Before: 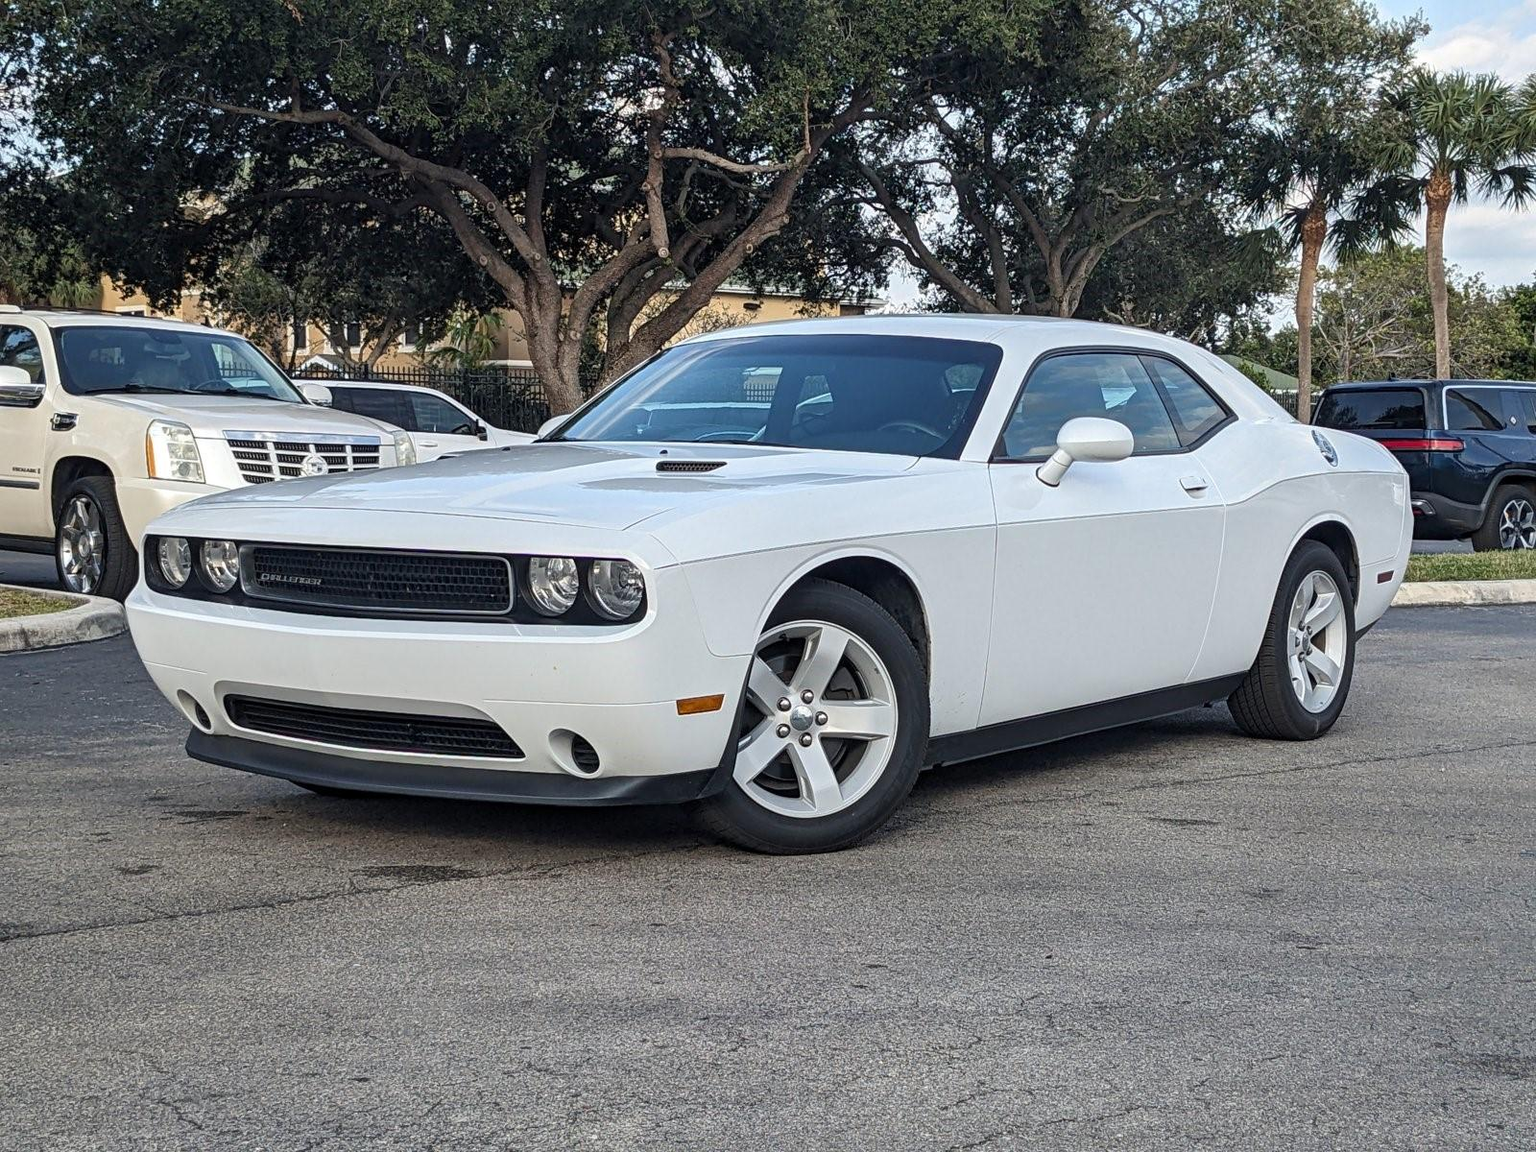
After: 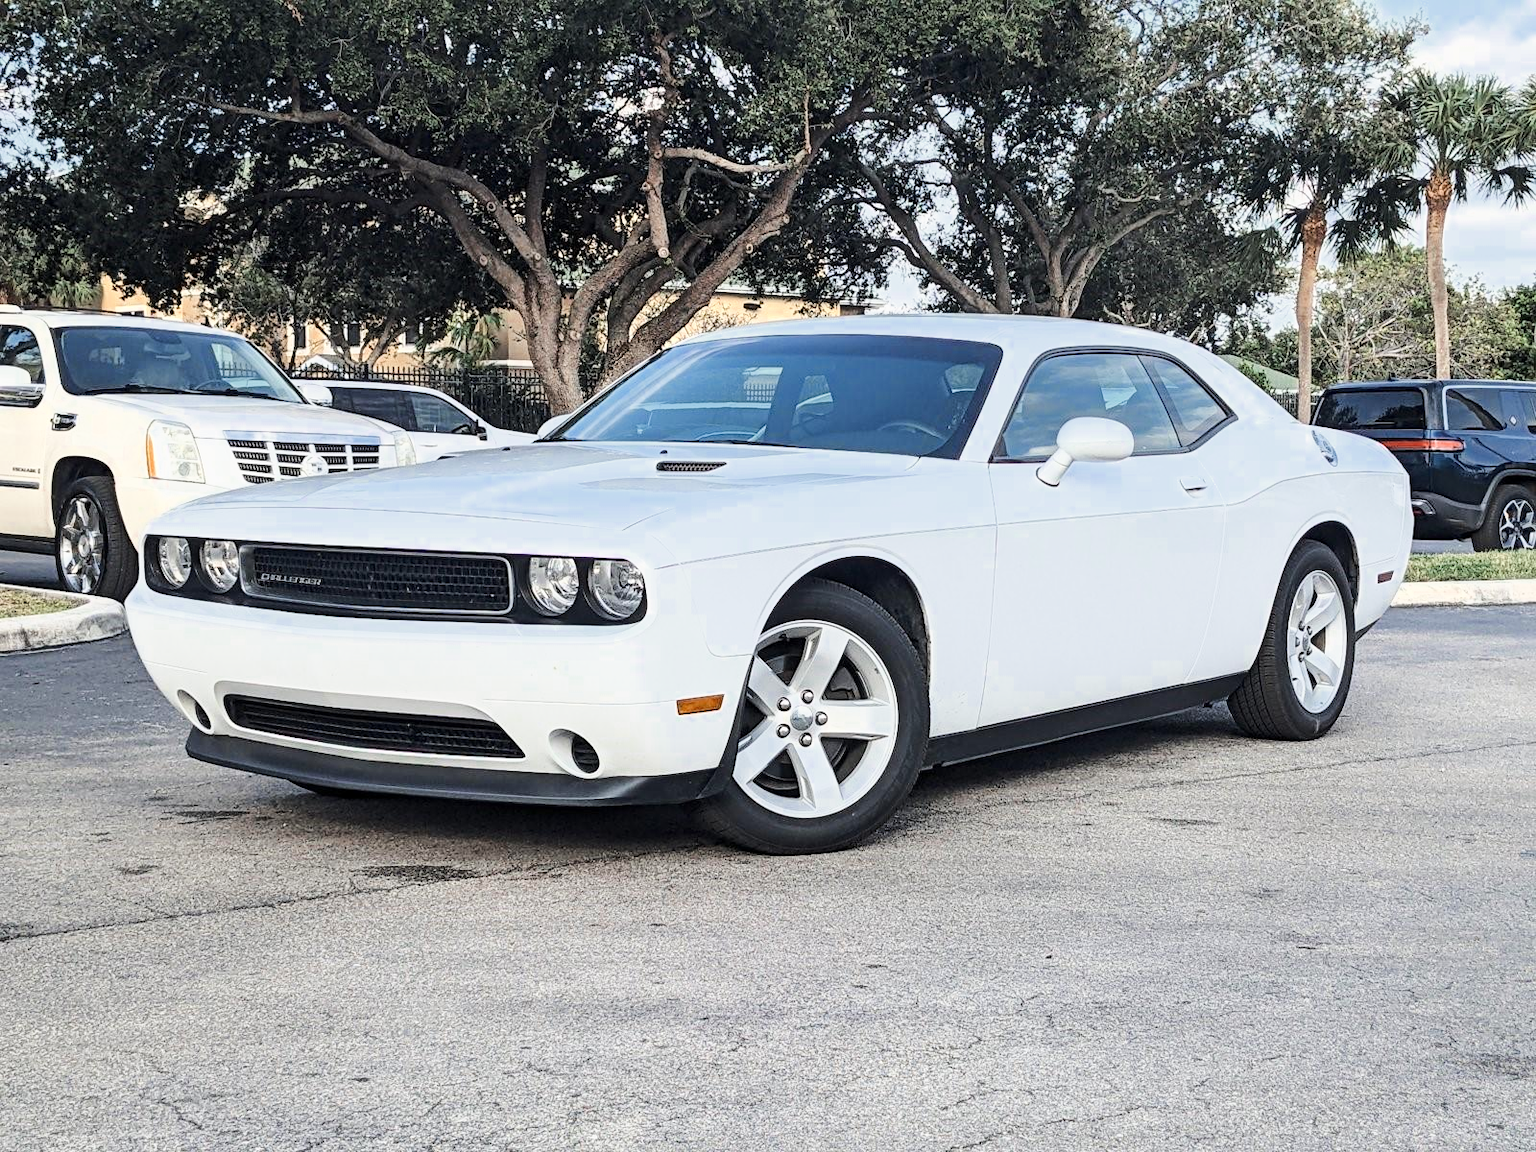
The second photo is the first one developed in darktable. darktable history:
tone equalizer: -8 EV -0.417 EV, -7 EV -0.369 EV, -6 EV -0.357 EV, -5 EV -0.186 EV, -3 EV 0.243 EV, -2 EV 0.306 EV, -1 EV 0.393 EV, +0 EV 0.389 EV, smoothing diameter 2.03%, edges refinement/feathering 18.82, mask exposure compensation -1.57 EV, filter diffusion 5
color zones: curves: ch0 [(0, 0.5) (0.125, 0.4) (0.25, 0.5) (0.375, 0.4) (0.5, 0.4) (0.625, 0.35) (0.75, 0.35) (0.875, 0.5)]; ch1 [(0, 0.35) (0.125, 0.45) (0.25, 0.35) (0.375, 0.35) (0.5, 0.35) (0.625, 0.35) (0.75, 0.45) (0.875, 0.35)]; ch2 [(0, 0.6) (0.125, 0.5) (0.25, 0.5) (0.375, 0.6) (0.5, 0.6) (0.625, 0.5) (0.75, 0.5) (0.875, 0.5)]
base curve: curves: ch0 [(0, 0) (0.025, 0.046) (0.112, 0.277) (0.467, 0.74) (0.814, 0.929) (1, 0.942)], preserve colors average RGB
